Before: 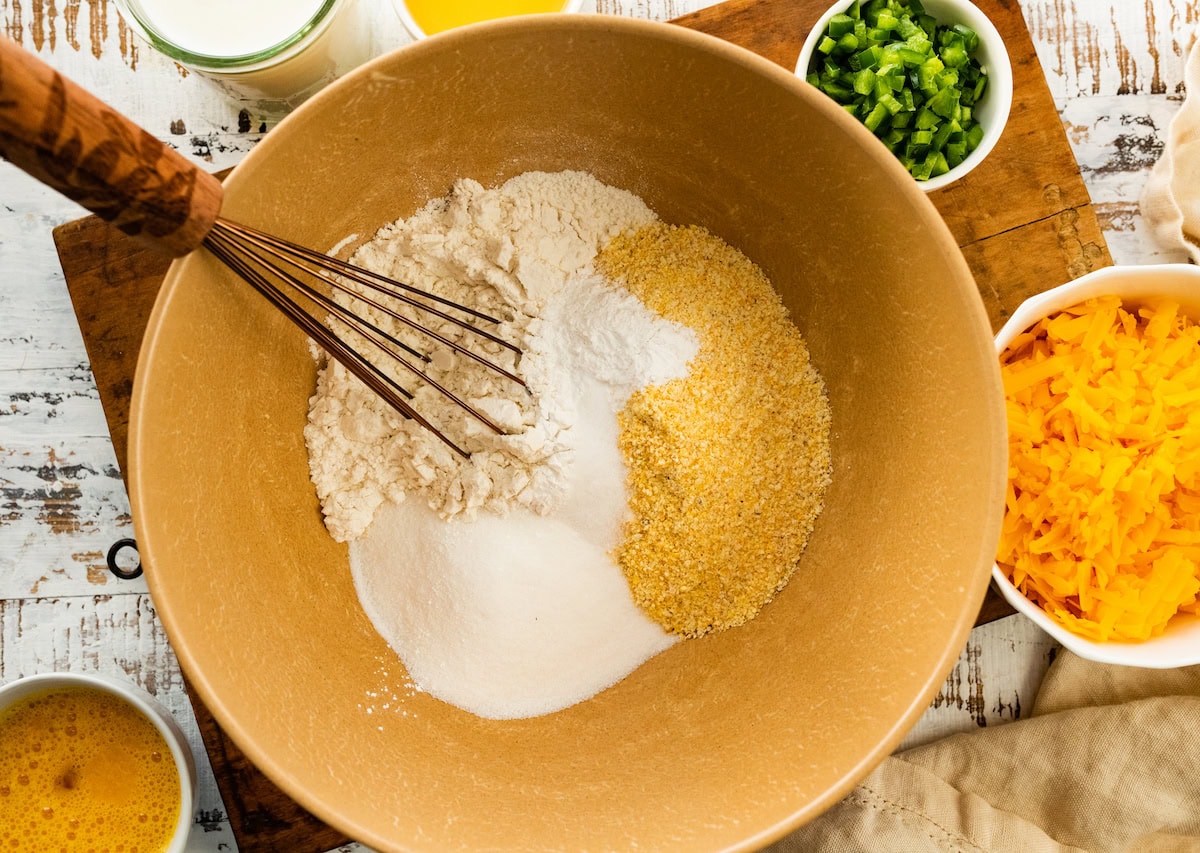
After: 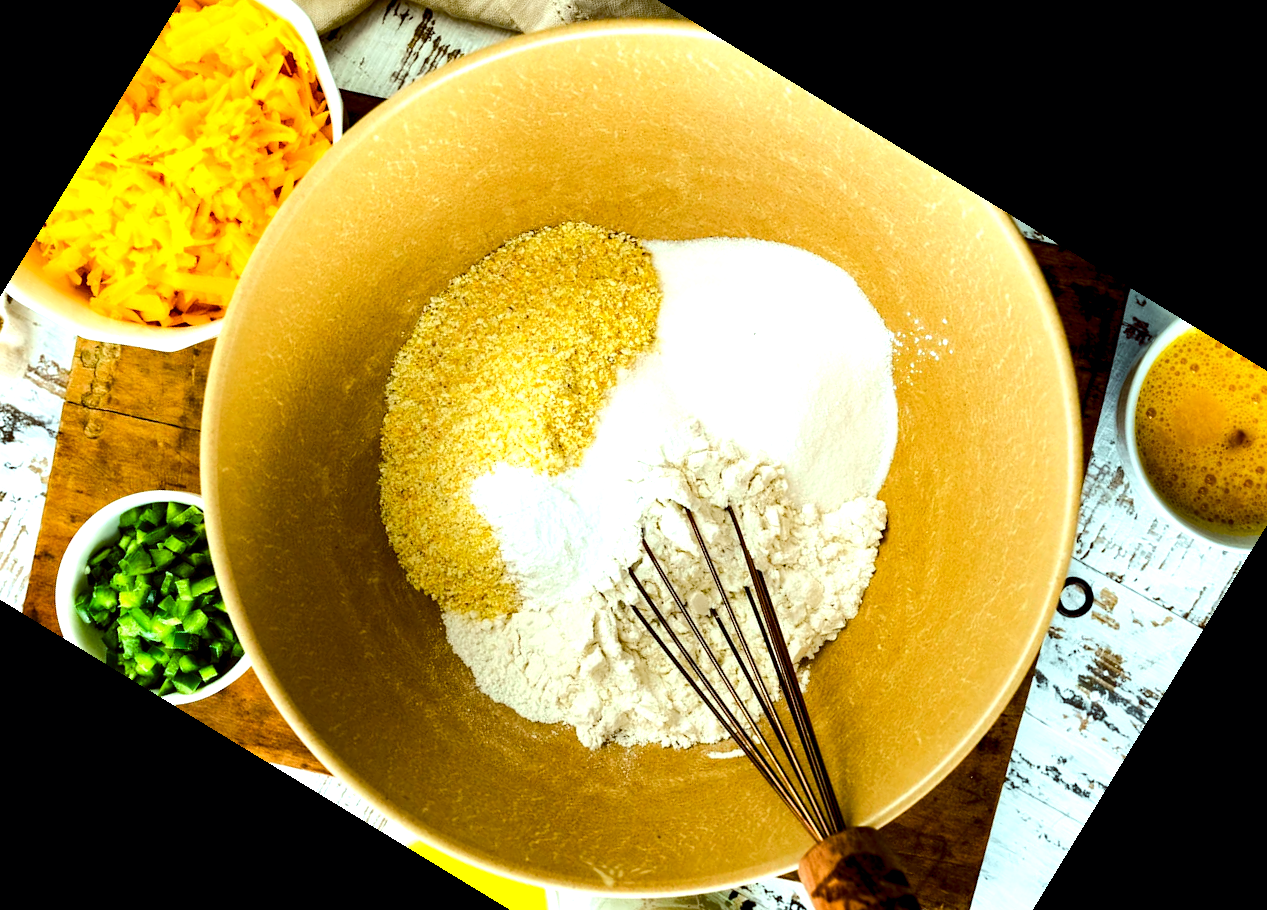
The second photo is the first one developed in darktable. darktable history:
tone curve: curves: ch0 [(0.003, 0) (0.066, 0.031) (0.163, 0.112) (0.264, 0.238) (0.395, 0.408) (0.517, 0.56) (0.684, 0.734) (0.791, 0.814) (1, 1)]; ch1 [(0, 0) (0.164, 0.115) (0.337, 0.332) (0.39, 0.398) (0.464, 0.461) (0.501, 0.5) (0.507, 0.5) (0.534, 0.532) (0.577, 0.59) (0.652, 0.681) (0.733, 0.749) (0.811, 0.796) (1, 1)]; ch2 [(0, 0) (0.337, 0.382) (0.464, 0.476) (0.501, 0.5) (0.527, 0.54) (0.551, 0.565) (0.6, 0.59) (0.687, 0.675) (1, 1)], color space Lab, independent channels, preserve colors none
color balance rgb: shadows lift › luminance -7.7%, shadows lift › chroma 2.13%, shadows lift › hue 200.79°, power › luminance -7.77%, power › chroma 2.27%, power › hue 220.69°, highlights gain › luminance 15.15%, highlights gain › chroma 4%, highlights gain › hue 209.35°, global offset › luminance -0.21%, global offset › chroma 0.27%, perceptual saturation grading › global saturation 24.42%, perceptual saturation grading › highlights -24.42%, perceptual saturation grading › mid-tones 24.42%, perceptual saturation grading › shadows 40%, perceptual brilliance grading › global brilliance -5%, perceptual brilliance grading › highlights 24.42%, perceptual brilliance grading › mid-tones 7%, perceptual brilliance grading › shadows -5%
crop and rotate: angle 148.68°, left 9.111%, top 15.603%, right 4.588%, bottom 17.041%
